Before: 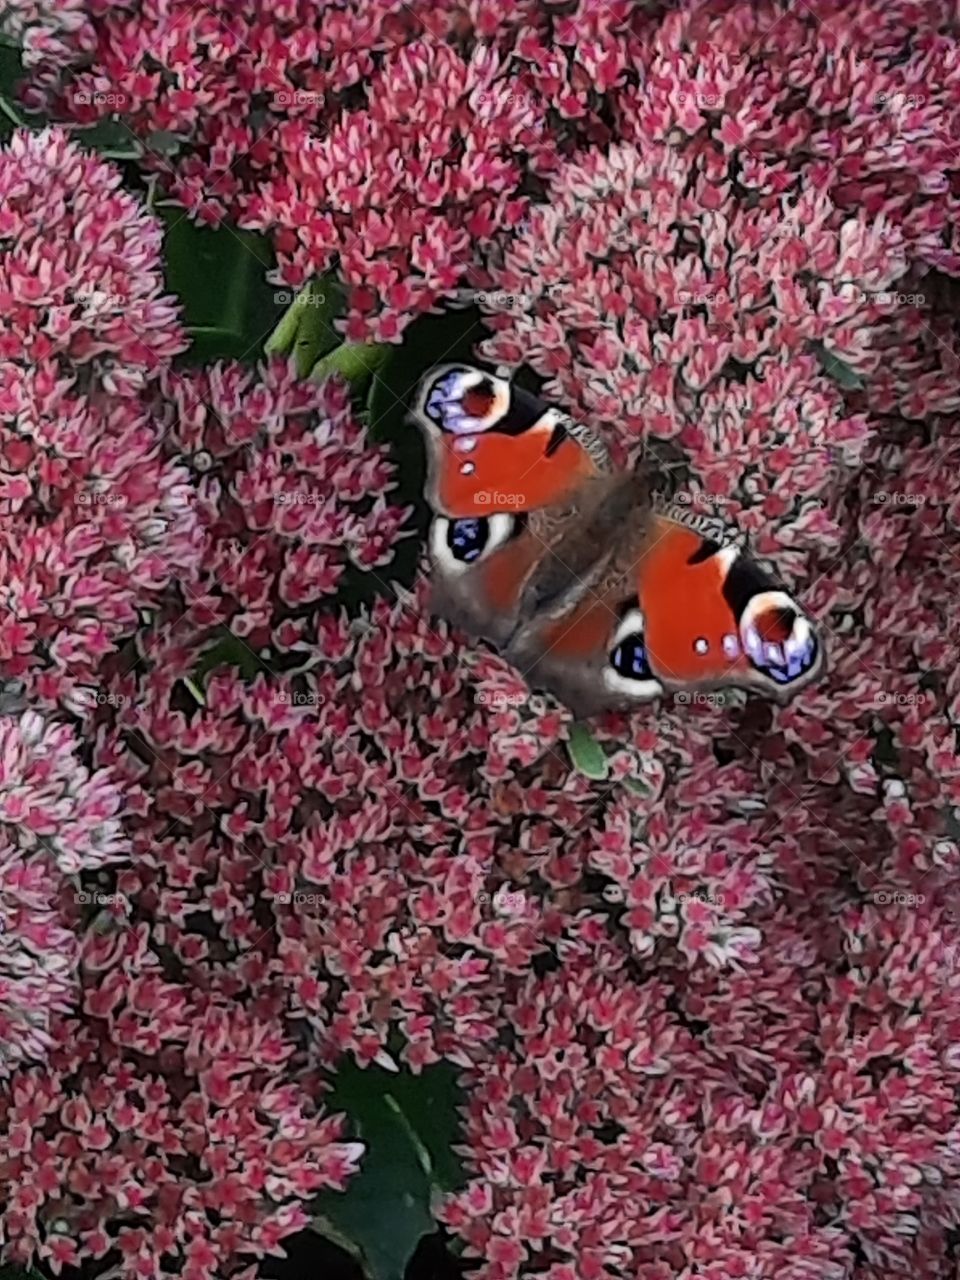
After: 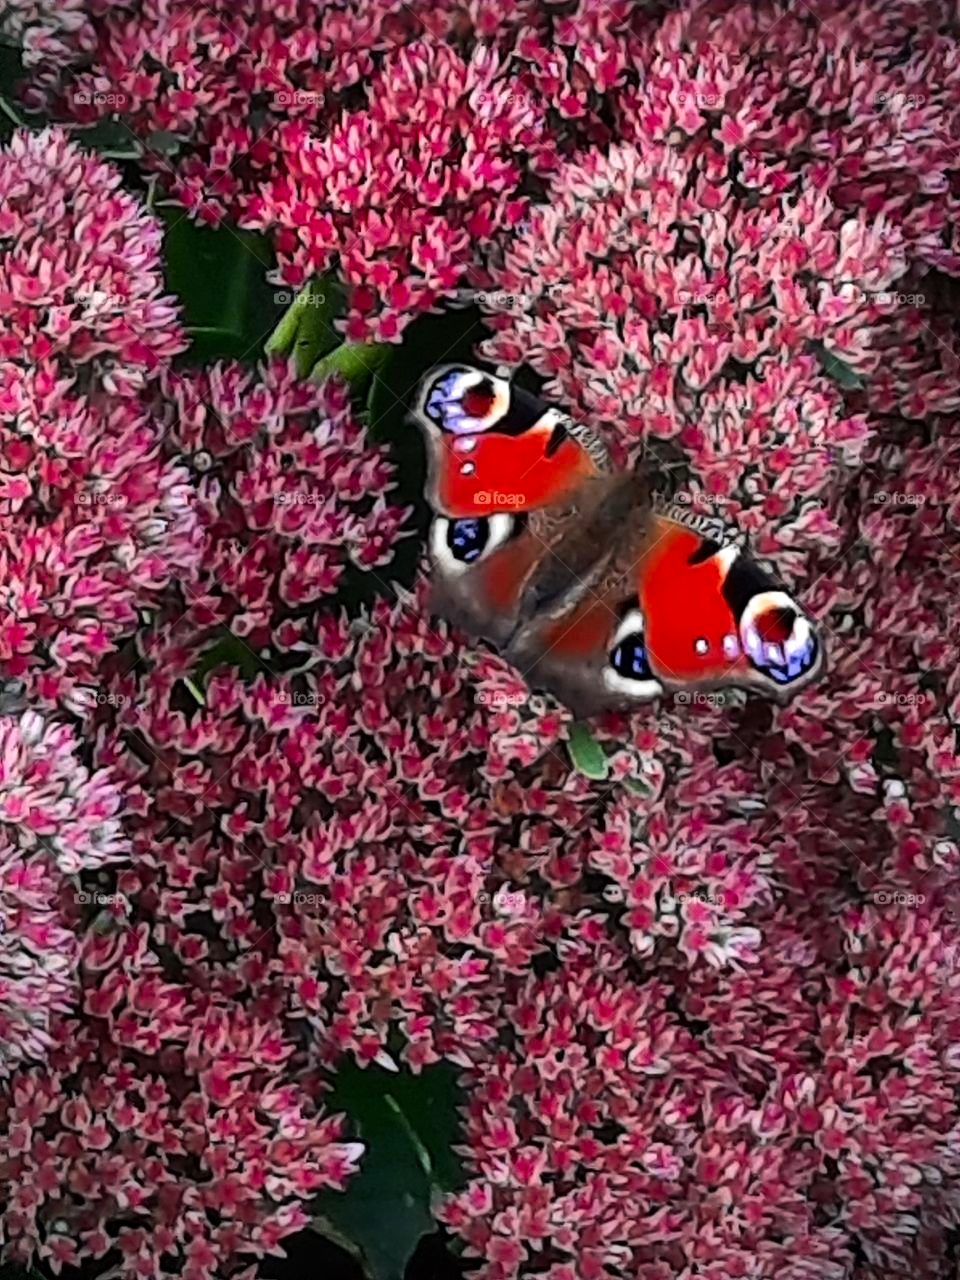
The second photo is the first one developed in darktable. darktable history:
vignetting: on, module defaults
tone equalizer: -8 EV -0.417 EV, -7 EV -0.389 EV, -6 EV -0.333 EV, -5 EV -0.222 EV, -3 EV 0.222 EV, -2 EV 0.333 EV, -1 EV 0.389 EV, +0 EV 0.417 EV, edges refinement/feathering 500, mask exposure compensation -1.57 EV, preserve details no
color correction: saturation 1.34
